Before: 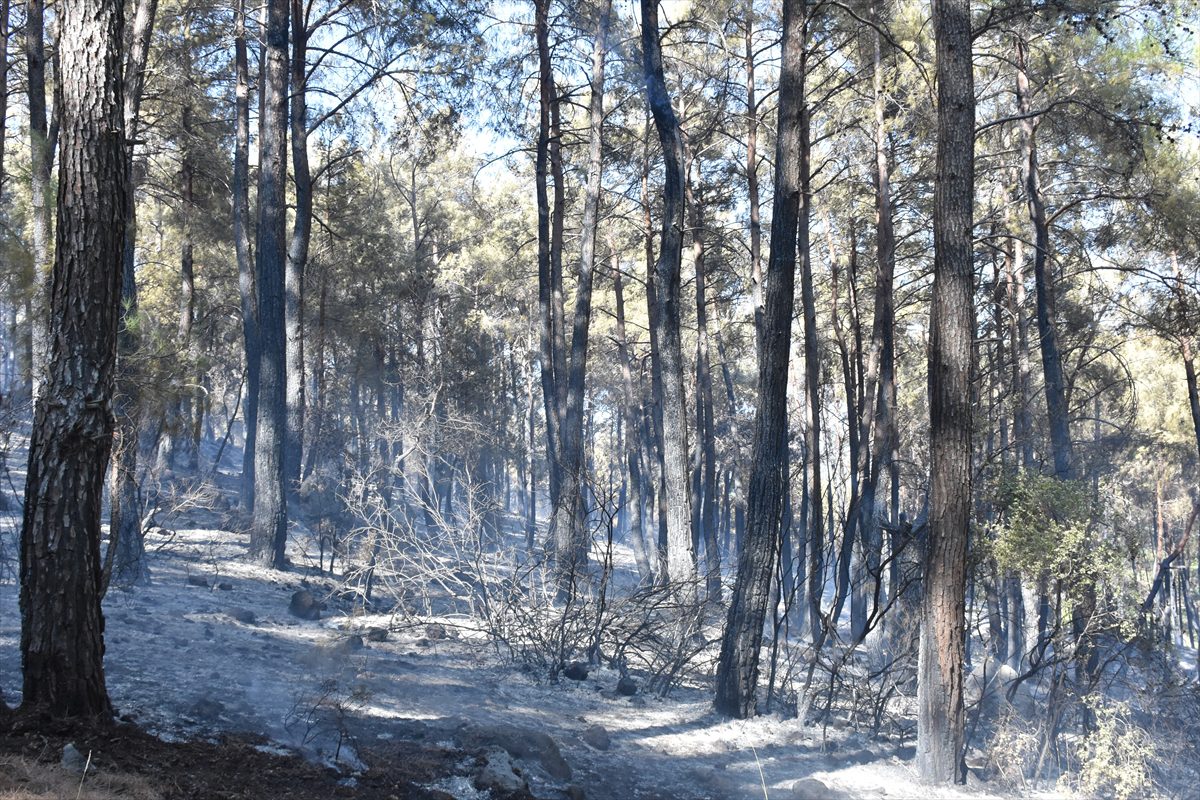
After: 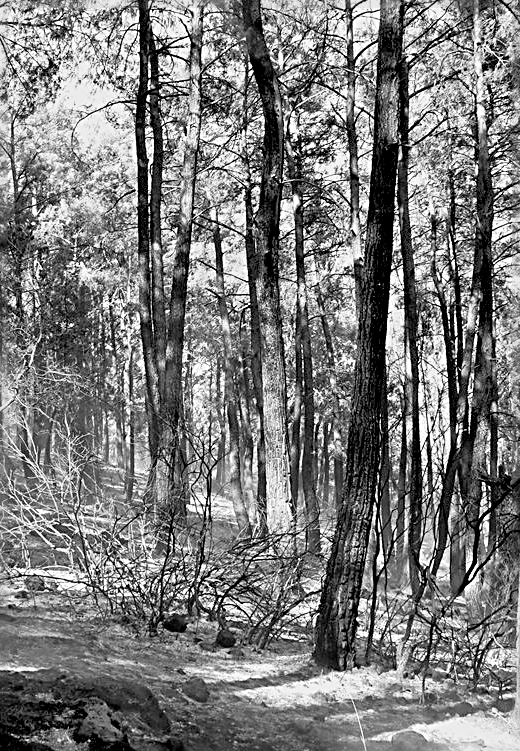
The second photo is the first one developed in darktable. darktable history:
shadows and highlights: shadows 25, highlights -25
crop: left 33.452%, top 6.025%, right 23.155%
exposure: black level correction 0.035, exposure 0.9 EV, compensate highlight preservation false
color calibration: output gray [0.22, 0.42, 0.37, 0], gray › normalize channels true, illuminant same as pipeline (D50), adaptation XYZ, x 0.346, y 0.359, gamut compression 0
contrast equalizer: octaves 7, y [[0.6 ×6], [0.55 ×6], [0 ×6], [0 ×6], [0 ×6]], mix 0.2
sharpen: radius 2.817, amount 0.715
monochrome: a 79.32, b 81.83, size 1.1
